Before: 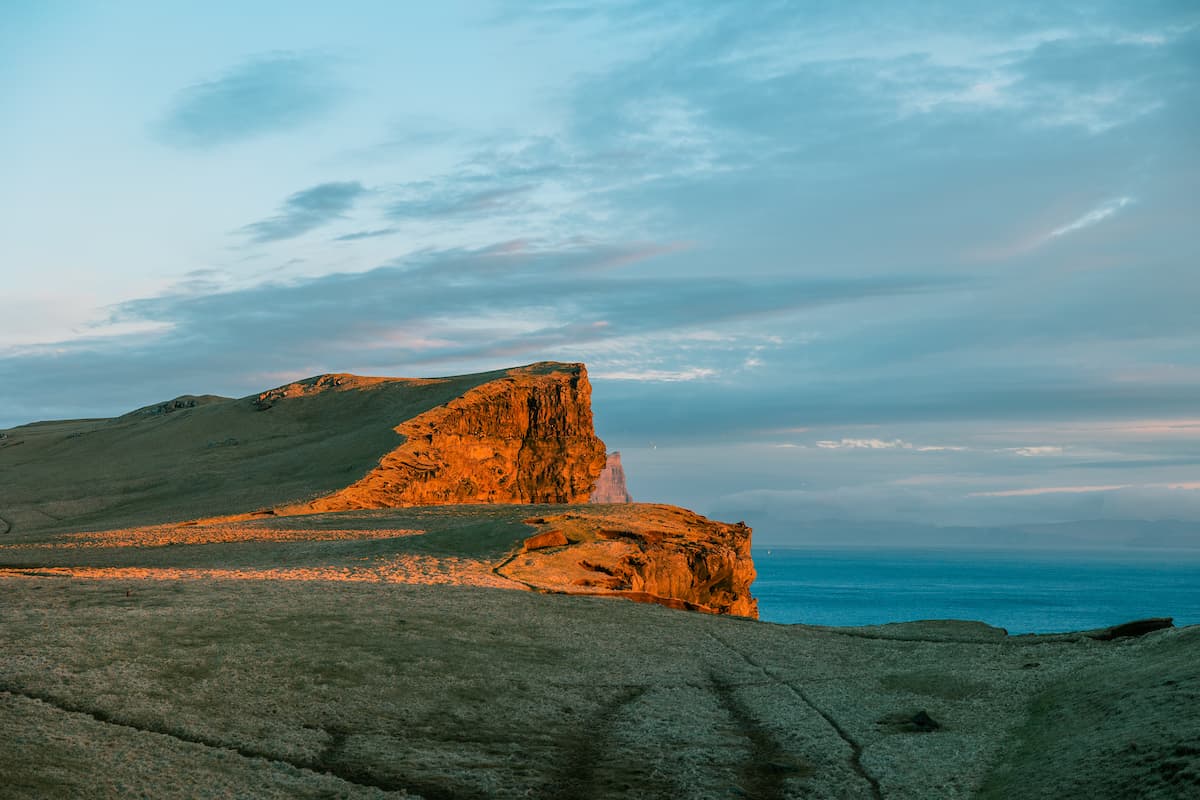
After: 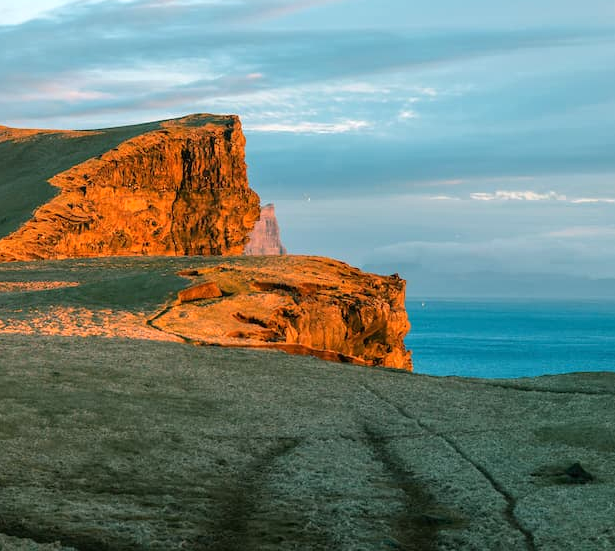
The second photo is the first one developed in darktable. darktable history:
crop and rotate: left 28.88%, top 31.071%, right 19.857%
exposure: black level correction 0, exposure 0.499 EV, compensate highlight preservation false
